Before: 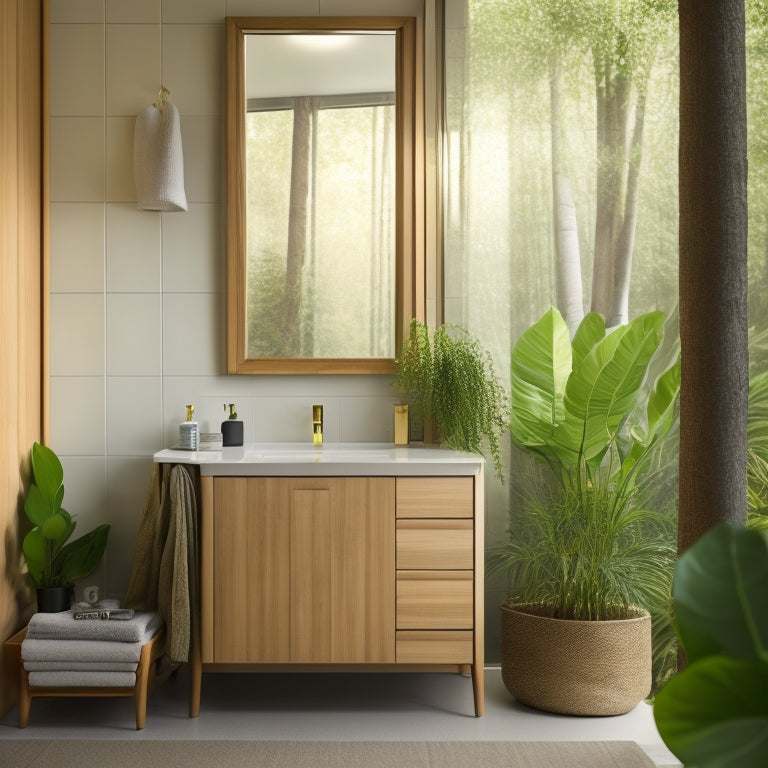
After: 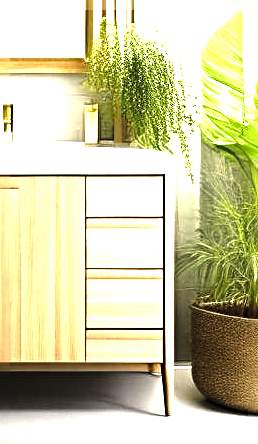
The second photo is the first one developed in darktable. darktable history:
levels: levels [0.044, 0.475, 0.791]
sharpen: radius 3.948
exposure: black level correction -0.002, exposure 0.71 EV, compensate highlight preservation false
base curve: curves: ch0 [(0, 0) (0.028, 0.03) (0.121, 0.232) (0.46, 0.748) (0.859, 0.968) (1, 1)], preserve colors none
local contrast: mode bilateral grid, contrast 21, coarseness 50, detail 119%, midtone range 0.2
crop: left 40.481%, top 39.206%, right 25.796%, bottom 2.977%
